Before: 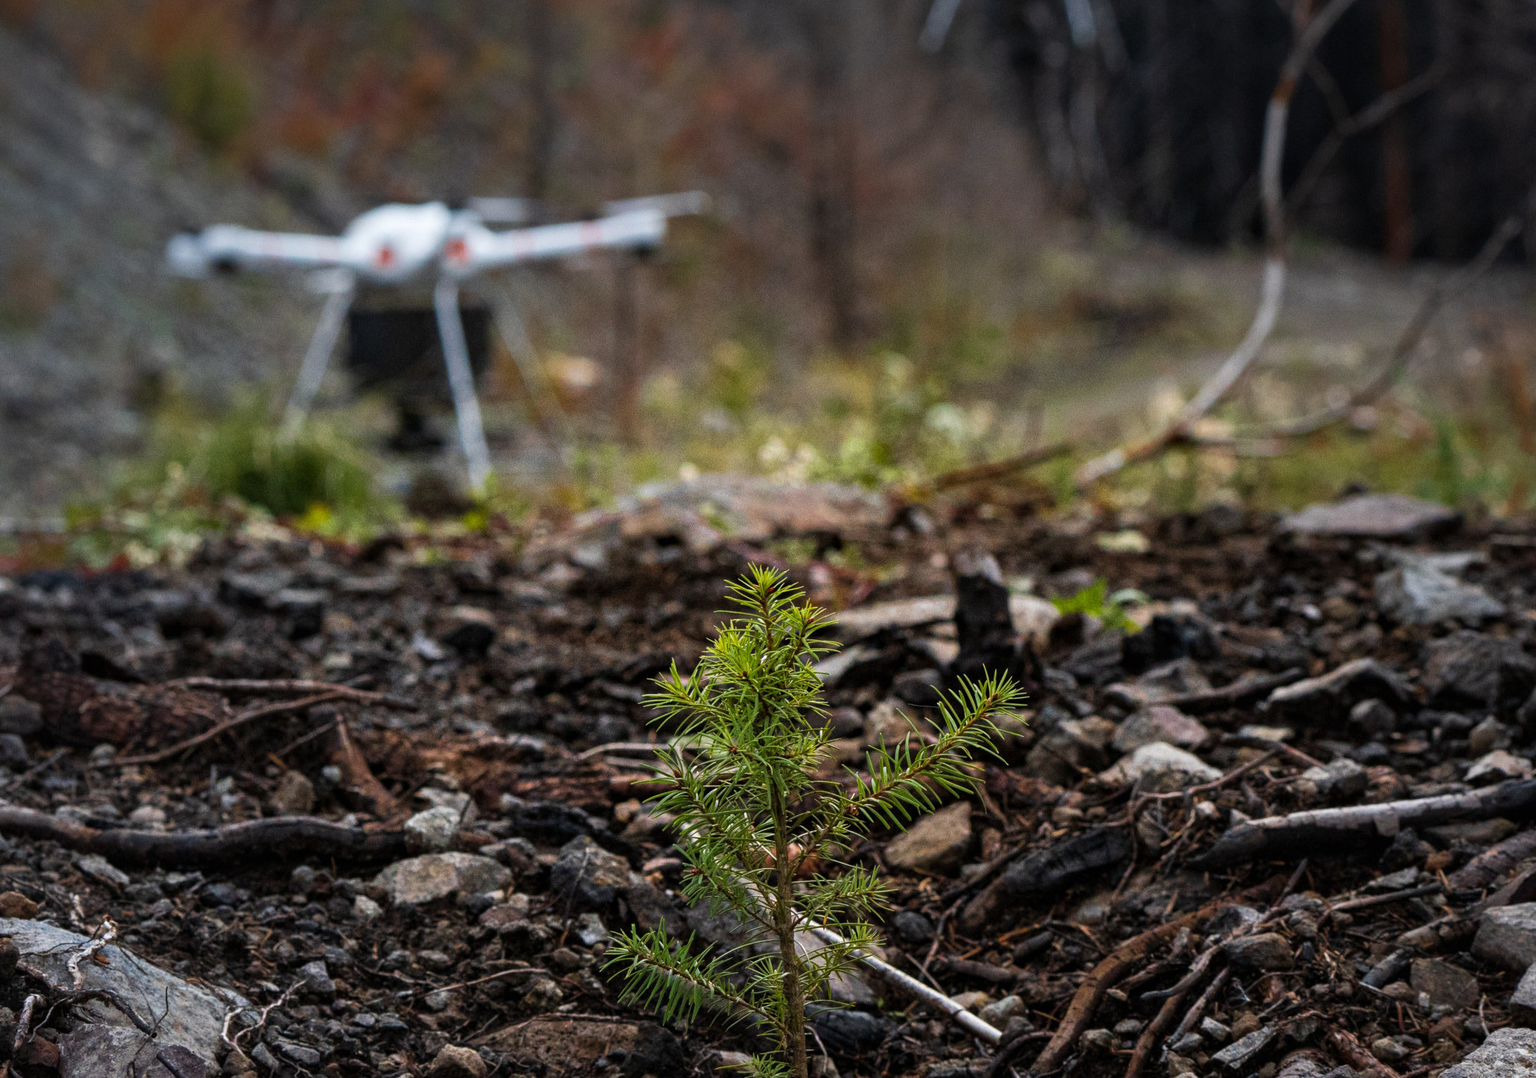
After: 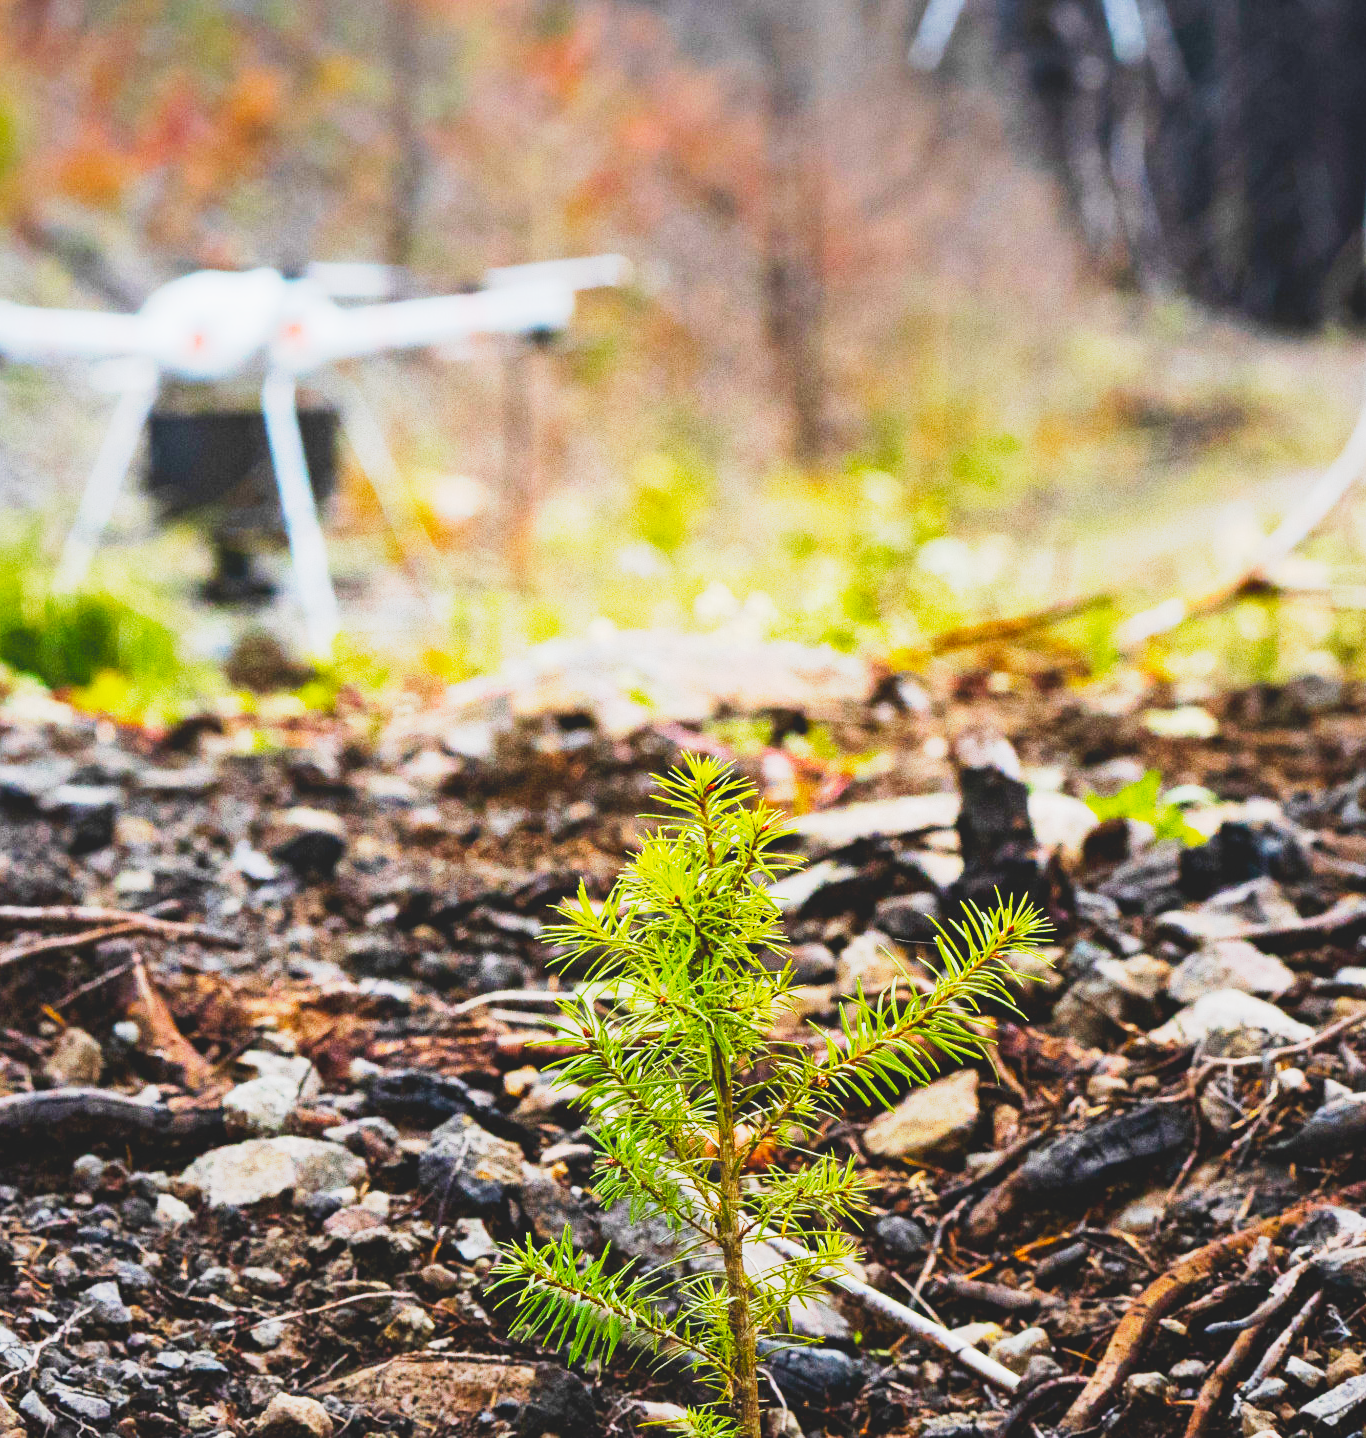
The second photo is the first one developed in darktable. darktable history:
color balance rgb: perceptual saturation grading › global saturation 20%, global vibrance 10%
crop and rotate: left 15.446%, right 17.836%
tone equalizer: -8 EV -0.417 EV, -7 EV -0.389 EV, -6 EV -0.333 EV, -5 EV -0.222 EV, -3 EV 0.222 EV, -2 EV 0.333 EV, -1 EV 0.389 EV, +0 EV 0.417 EV, edges refinement/feathering 500, mask exposure compensation -1.25 EV, preserve details no
local contrast: detail 69%
exposure: black level correction 0, exposure 1.45 EV, compensate exposure bias true, compensate highlight preservation false
base curve: curves: ch0 [(0, 0) (0.005, 0.002) (0.15, 0.3) (0.4, 0.7) (0.75, 0.95) (1, 1)], preserve colors none
color balance: contrast 8.5%, output saturation 105%
